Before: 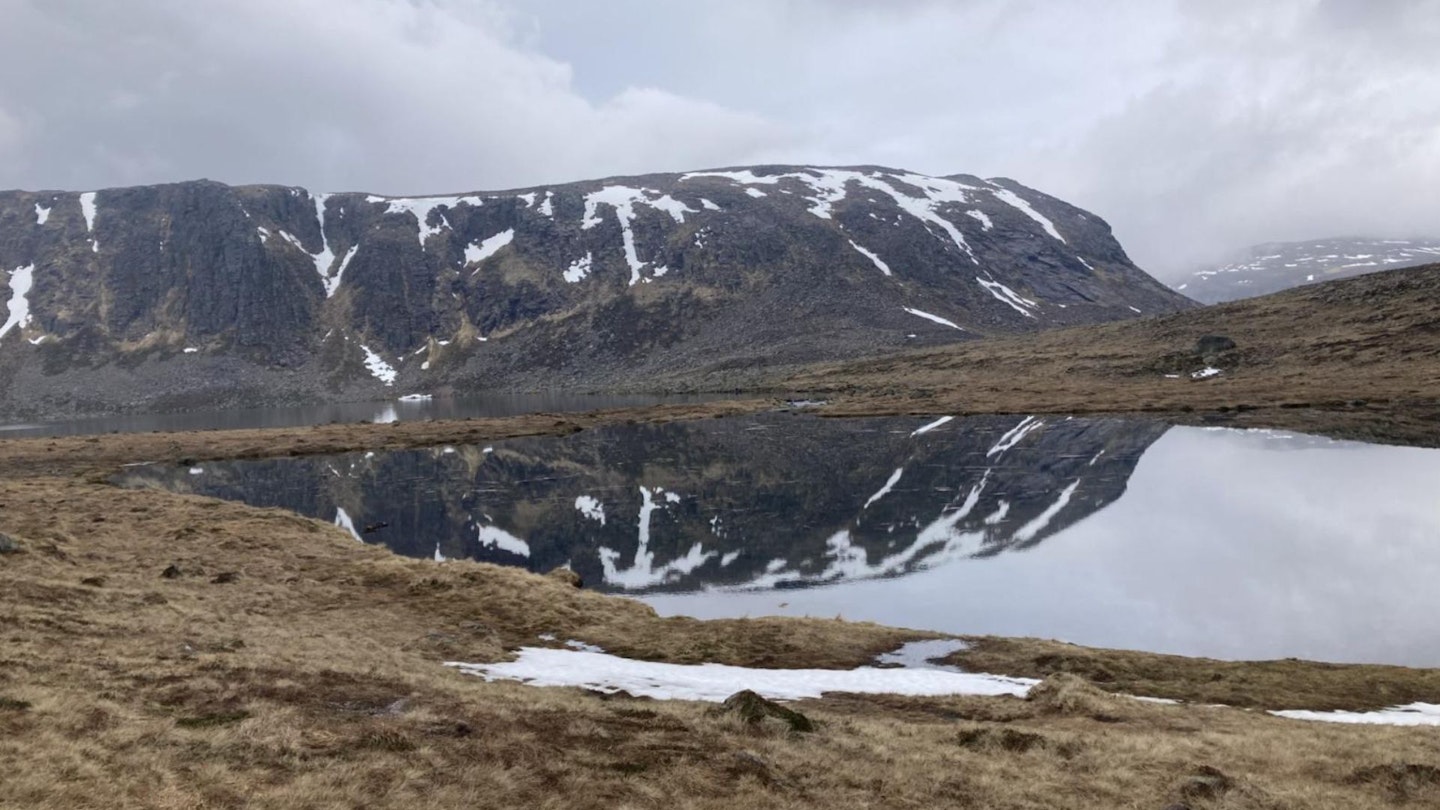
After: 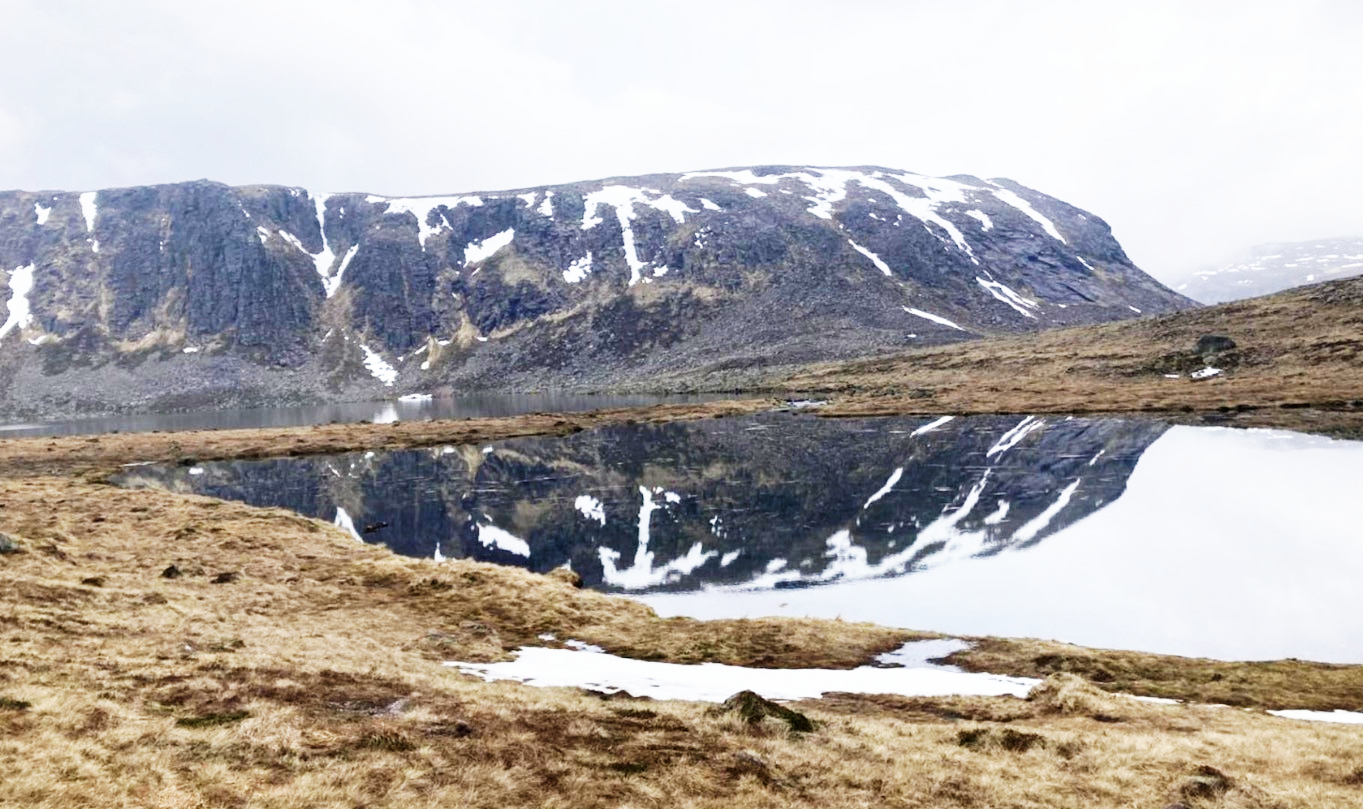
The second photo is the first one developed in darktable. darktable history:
base curve: curves: ch0 [(0, 0) (0.007, 0.004) (0.027, 0.03) (0.046, 0.07) (0.207, 0.54) (0.442, 0.872) (0.673, 0.972) (1, 1)], preserve colors none
crop and rotate: left 0%, right 5.311%
